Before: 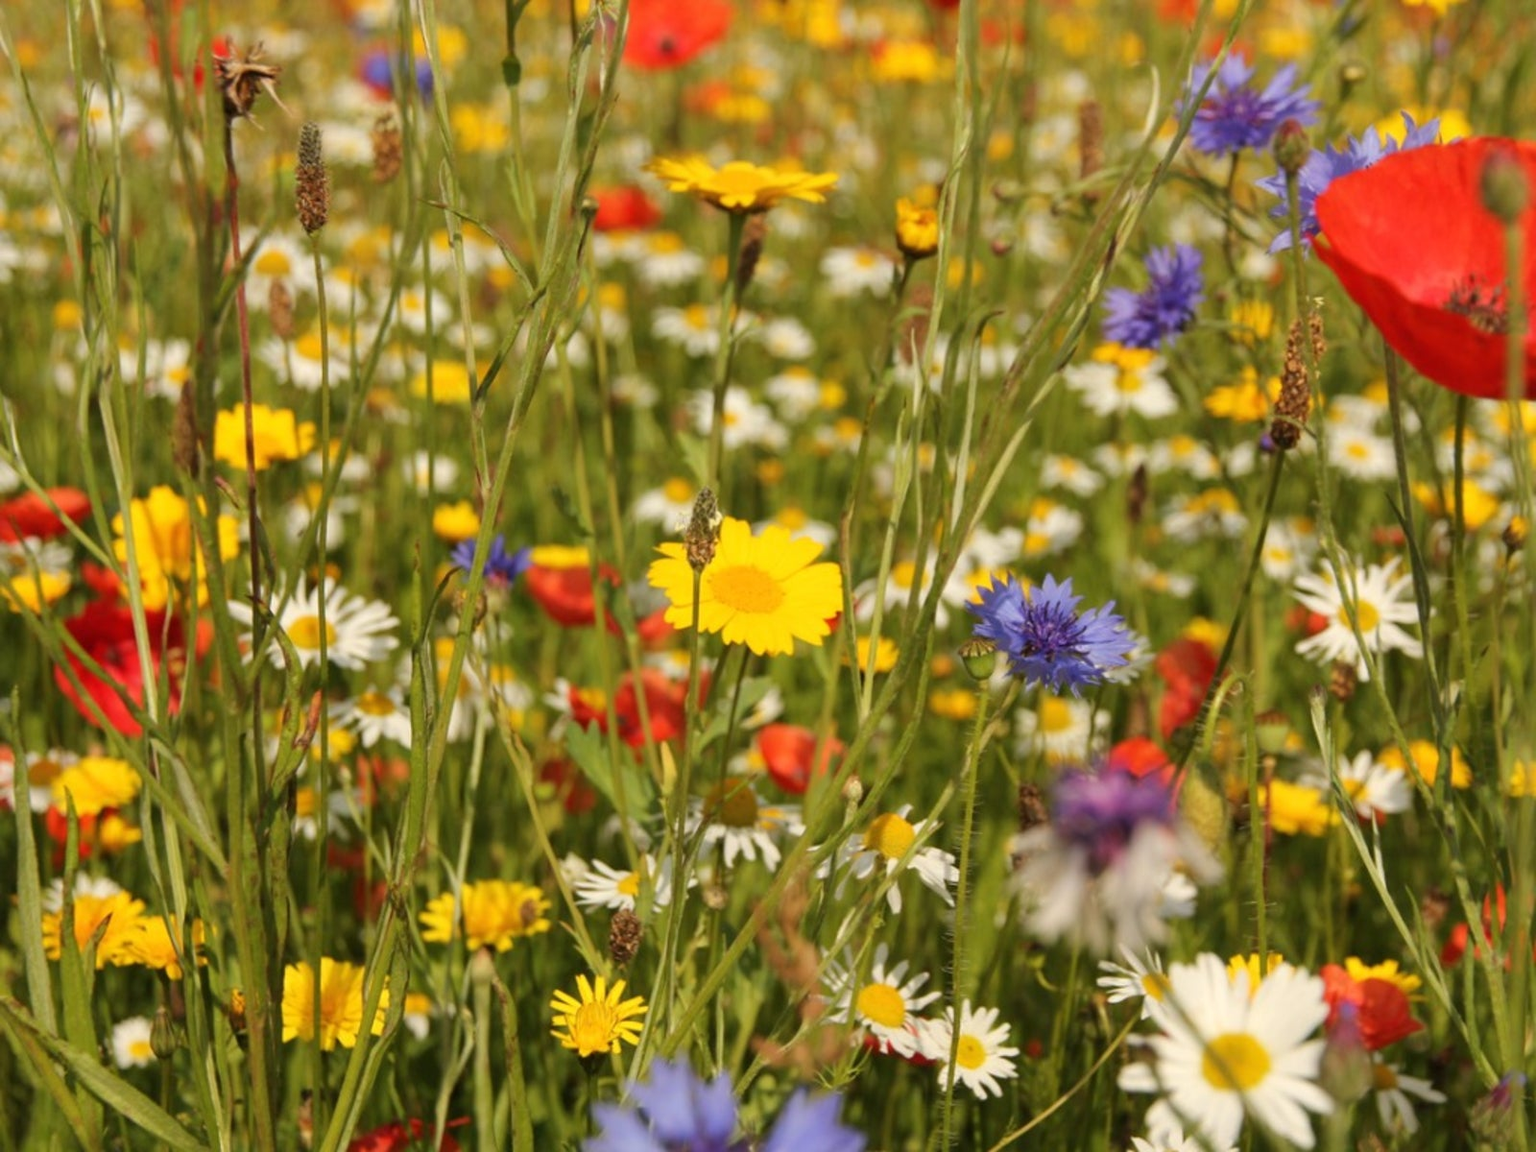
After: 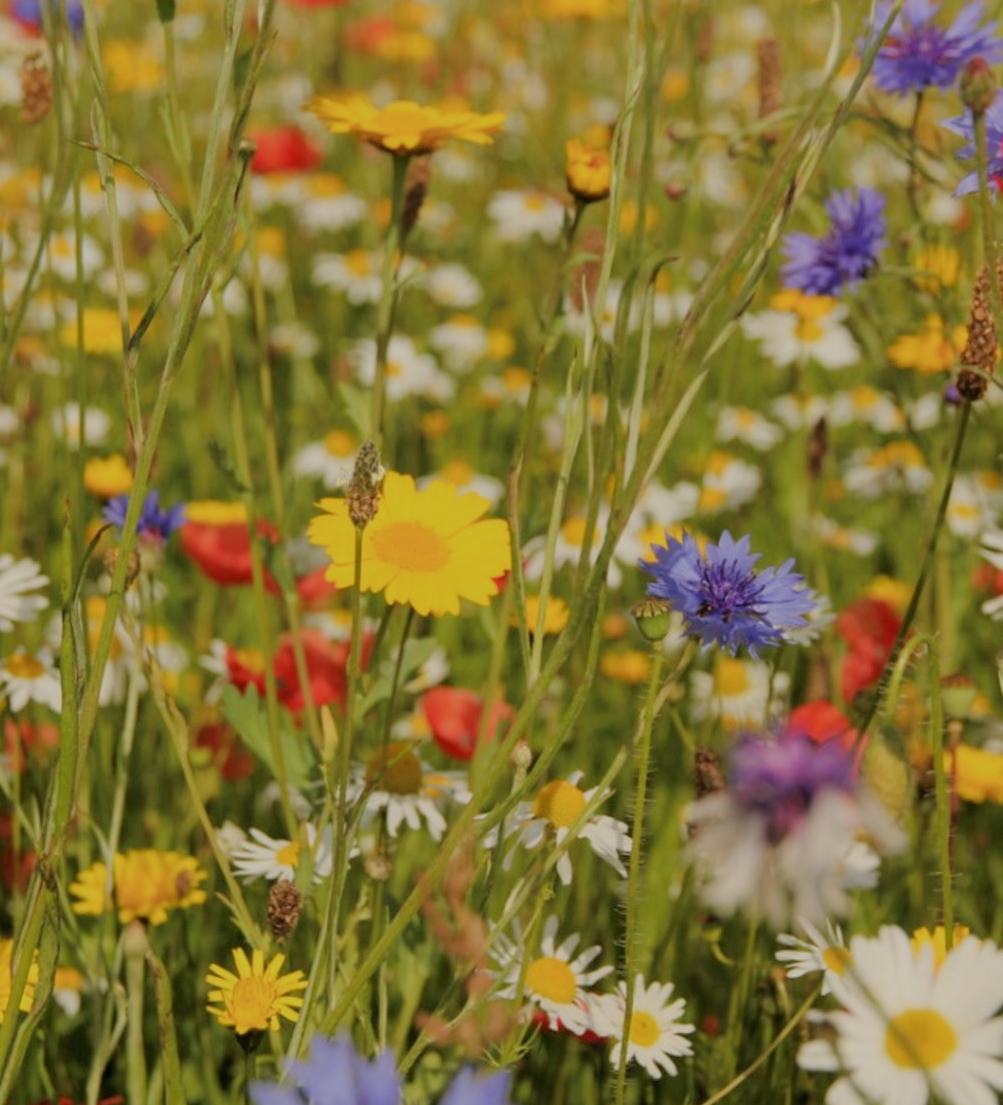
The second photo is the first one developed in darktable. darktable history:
filmic rgb: black relative exposure -8.81 EV, white relative exposure 4.99 EV, target black luminance 0%, hardness 3.79, latitude 66.5%, contrast 0.816, highlights saturation mix 10.73%, shadows ↔ highlights balance 20.53%
crop and rotate: left 23.042%, top 5.621%, right 14.252%, bottom 2.263%
